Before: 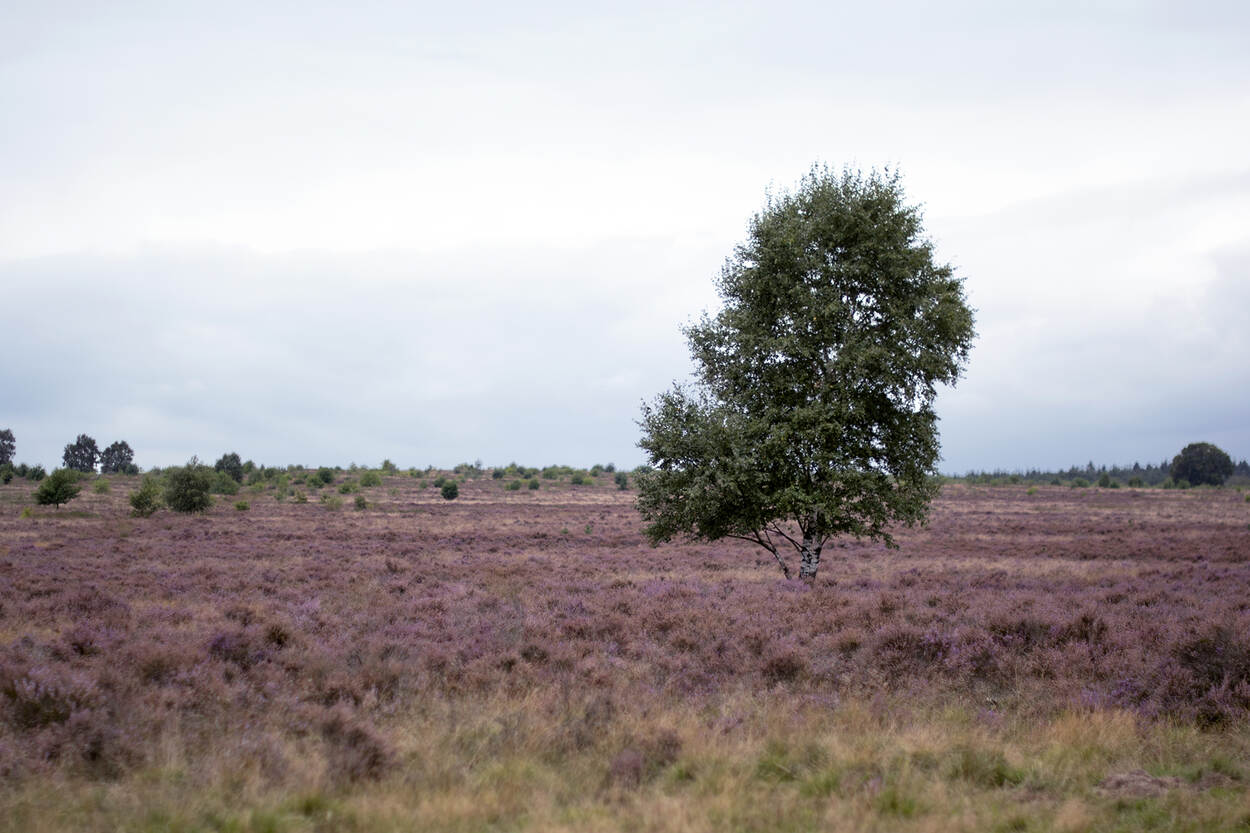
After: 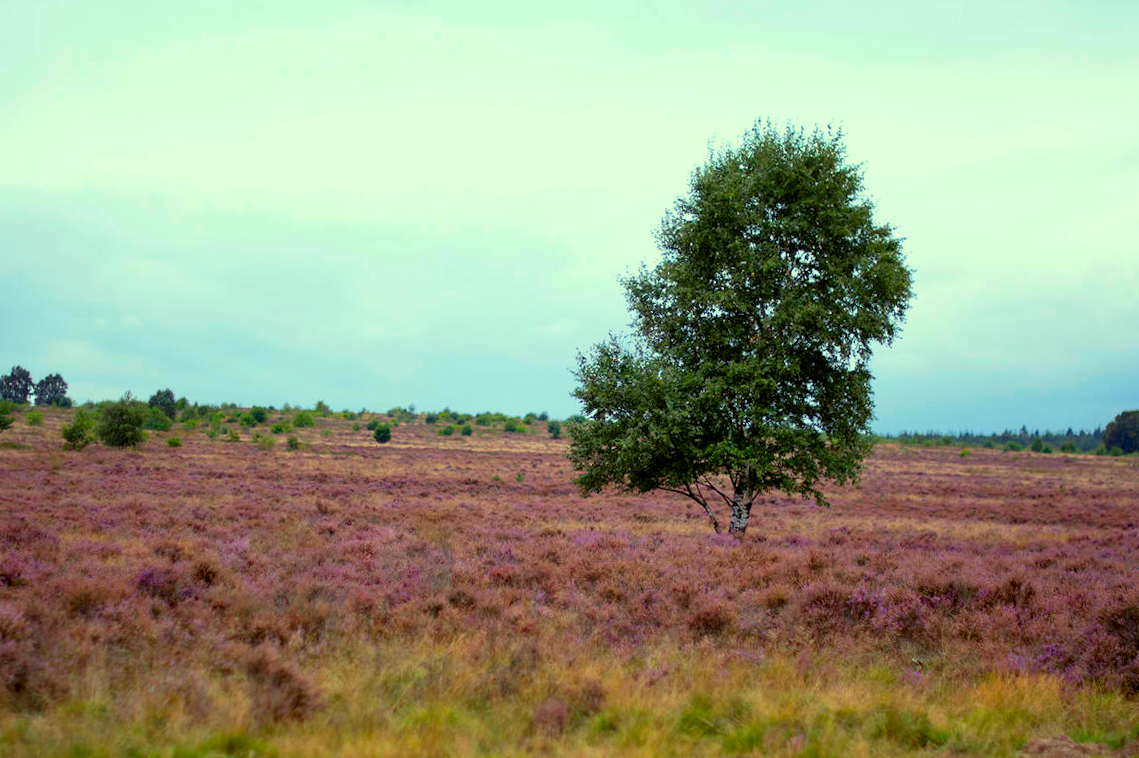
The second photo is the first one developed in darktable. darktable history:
color correction: highlights a* -11.09, highlights b* 9.86, saturation 1.71
crop and rotate: angle -1.86°, left 3.073%, top 4.057%, right 1.354%, bottom 0.44%
